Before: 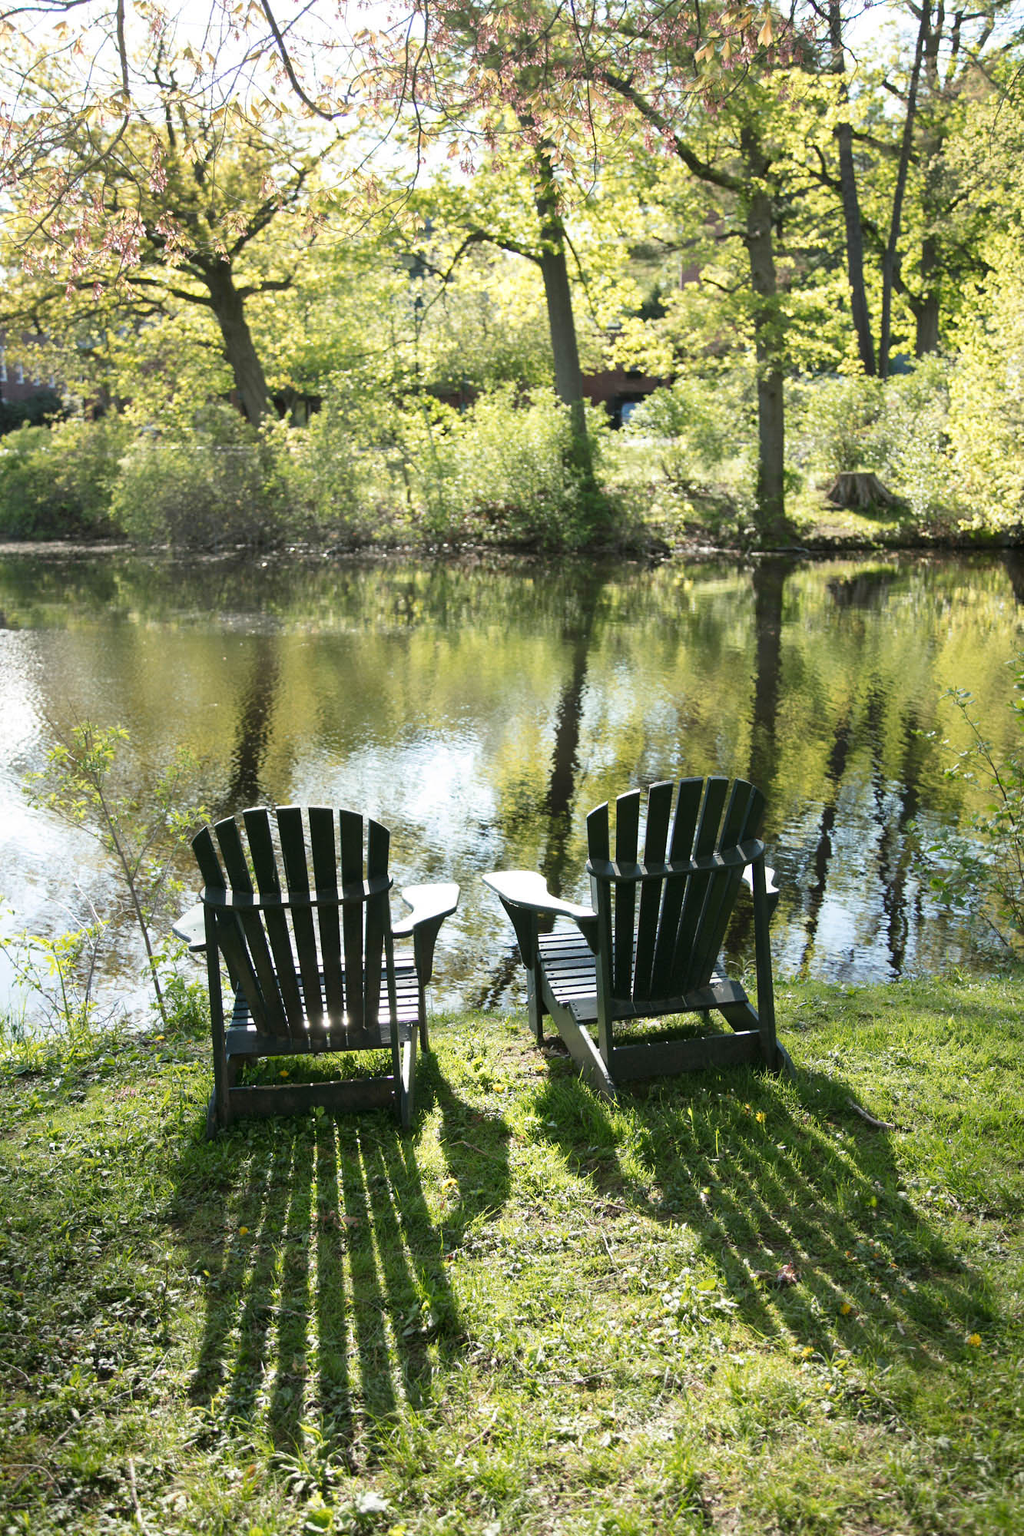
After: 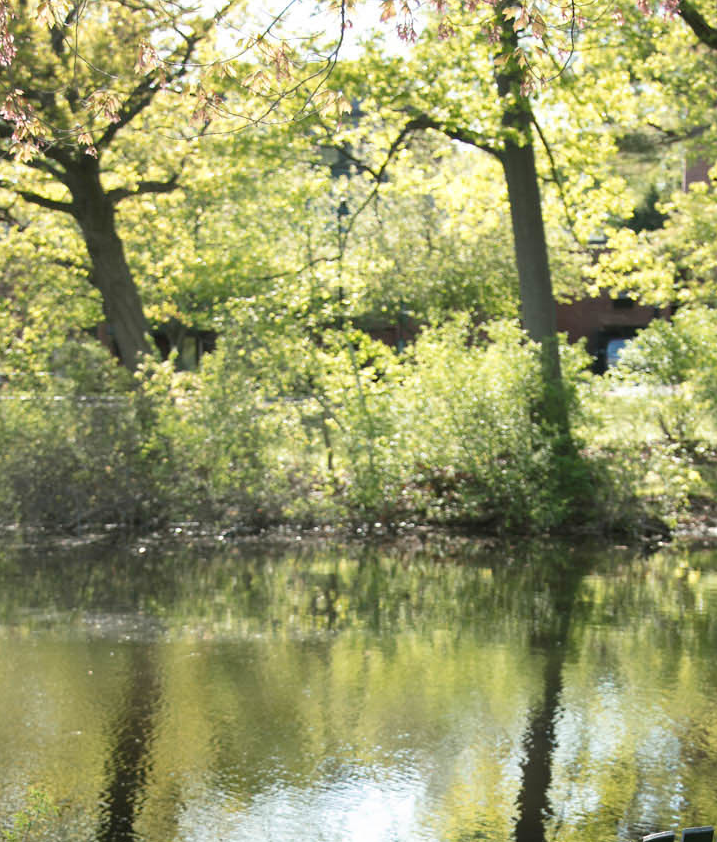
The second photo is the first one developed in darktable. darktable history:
crop: left 15.178%, top 9.293%, right 30.988%, bottom 48.588%
